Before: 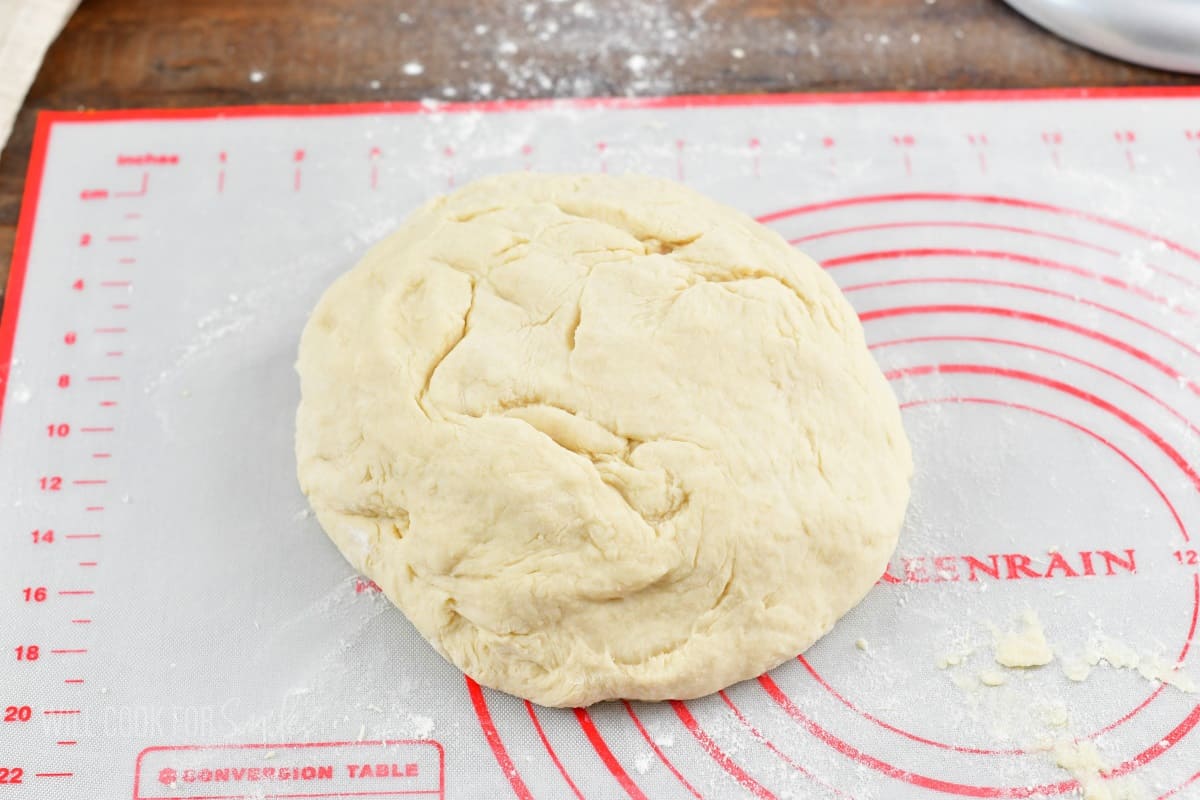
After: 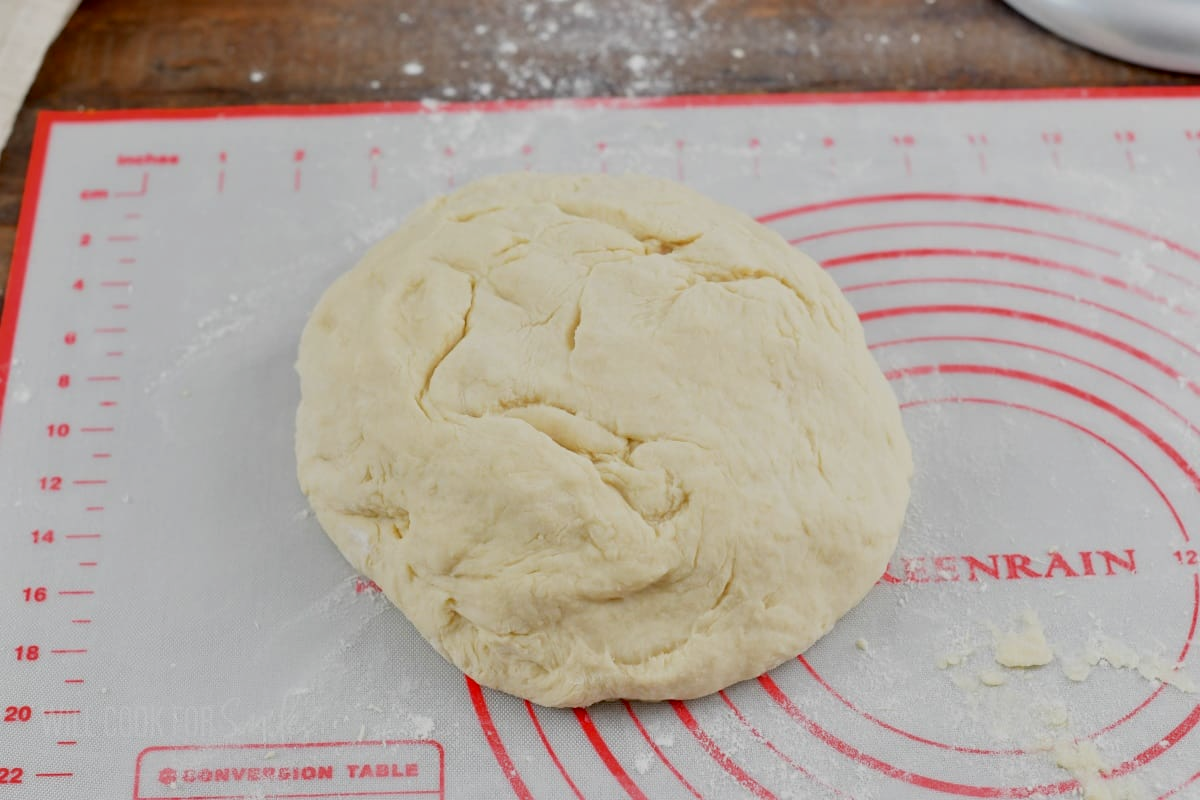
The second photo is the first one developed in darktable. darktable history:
exposure: black level correction 0.009, exposure -0.655 EV, compensate highlight preservation false
